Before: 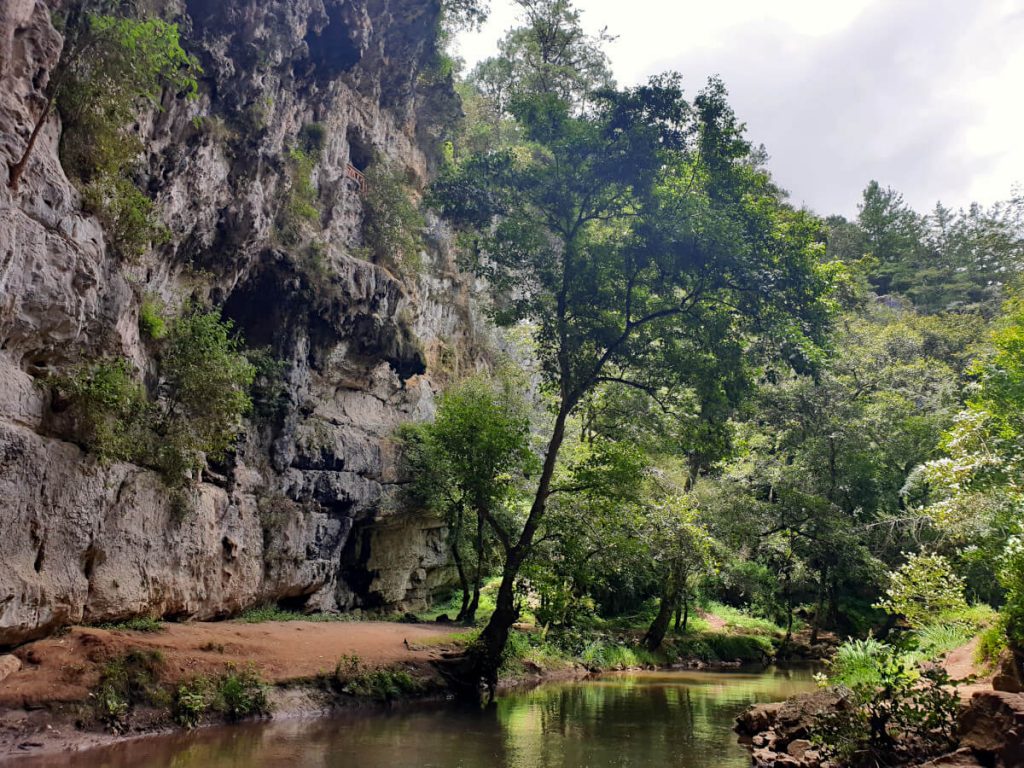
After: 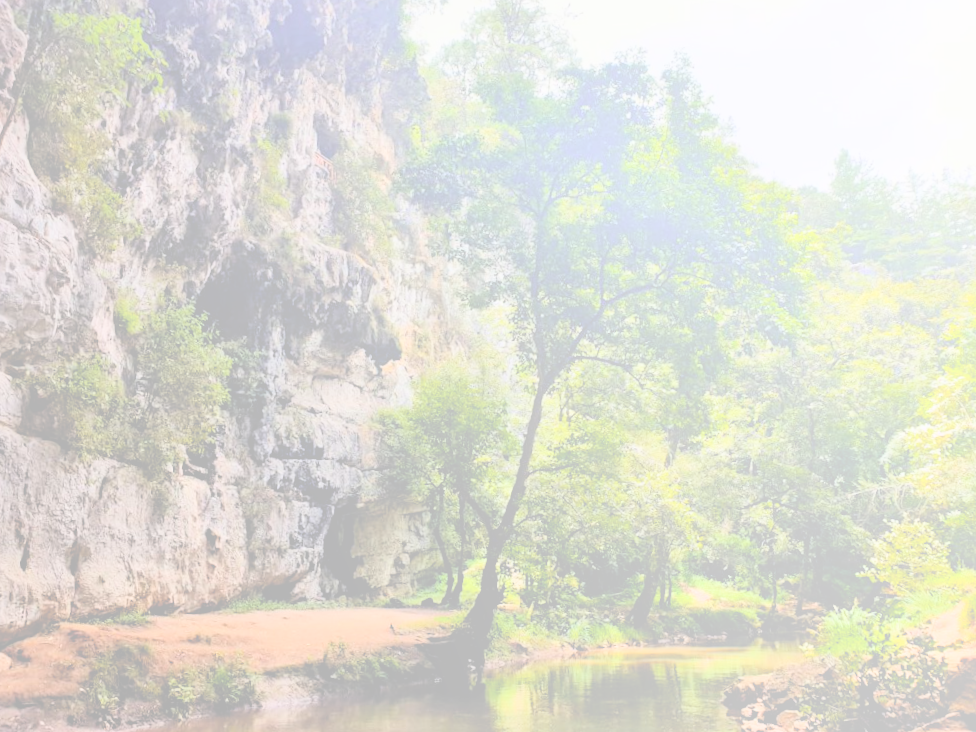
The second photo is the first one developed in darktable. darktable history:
local contrast: mode bilateral grid, contrast 20, coarseness 50, detail 148%, midtone range 0.2
filmic rgb: black relative exposure -7.5 EV, white relative exposure 5 EV, hardness 3.31, contrast 1.3, contrast in shadows safe
rotate and perspective: rotation -2.12°, lens shift (vertical) 0.009, lens shift (horizontal) -0.008, automatic cropping original format, crop left 0.036, crop right 0.964, crop top 0.05, crop bottom 0.959
contrast brightness saturation: brightness 0.18, saturation -0.5
bloom: size 85%, threshold 5%, strength 85%
color balance rgb: perceptual saturation grading › global saturation 20%, global vibrance 20%
white balance: emerald 1
